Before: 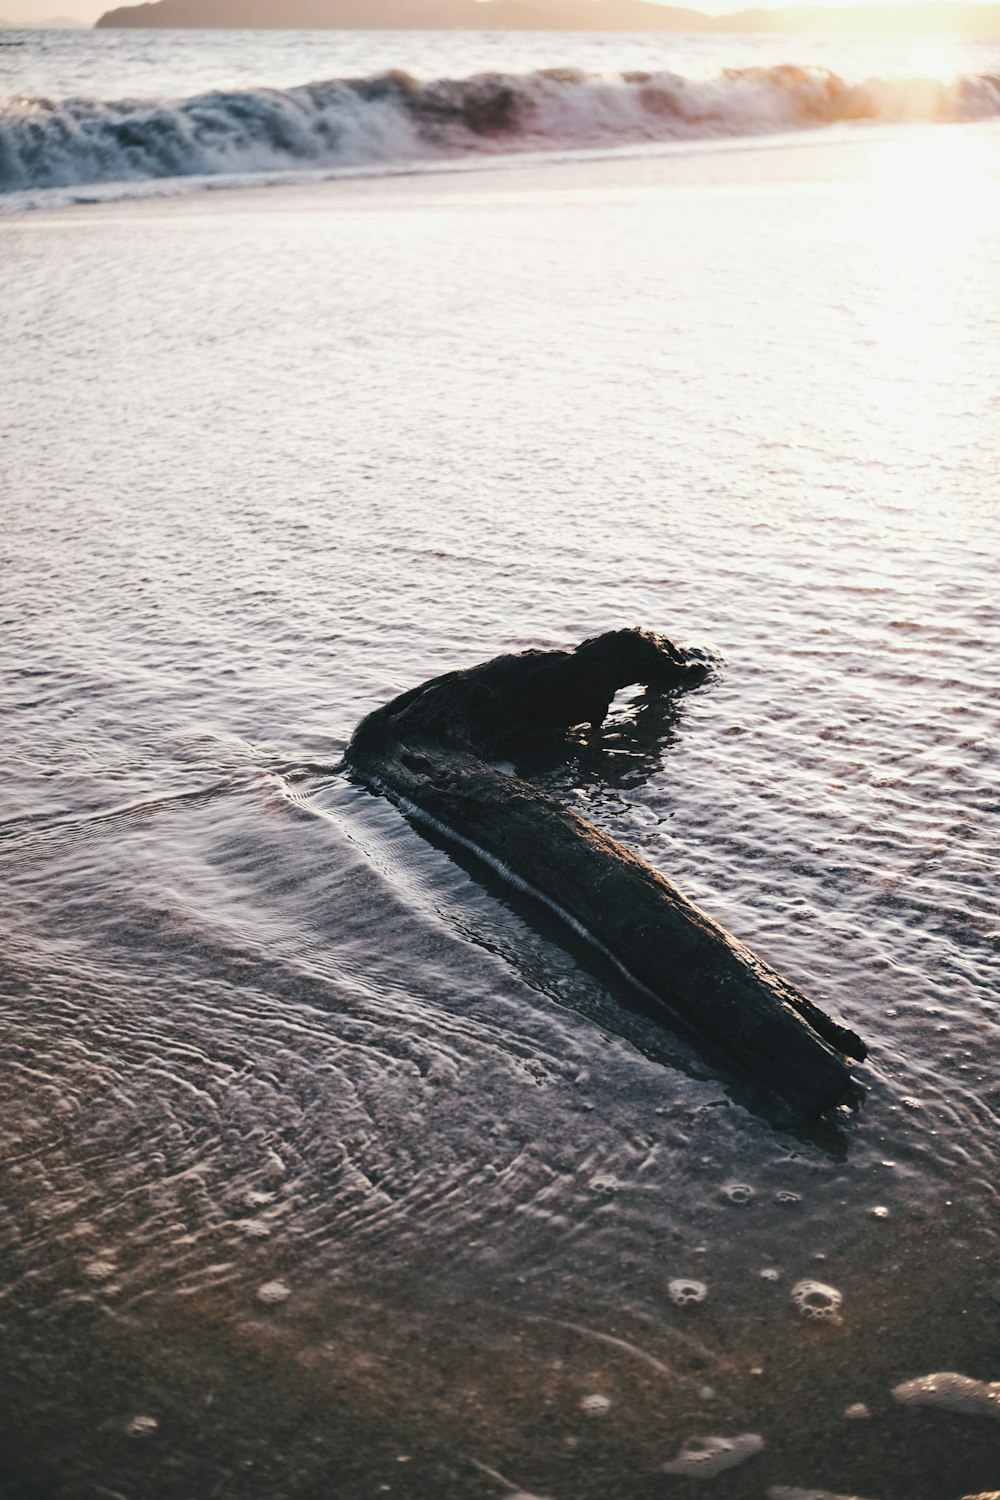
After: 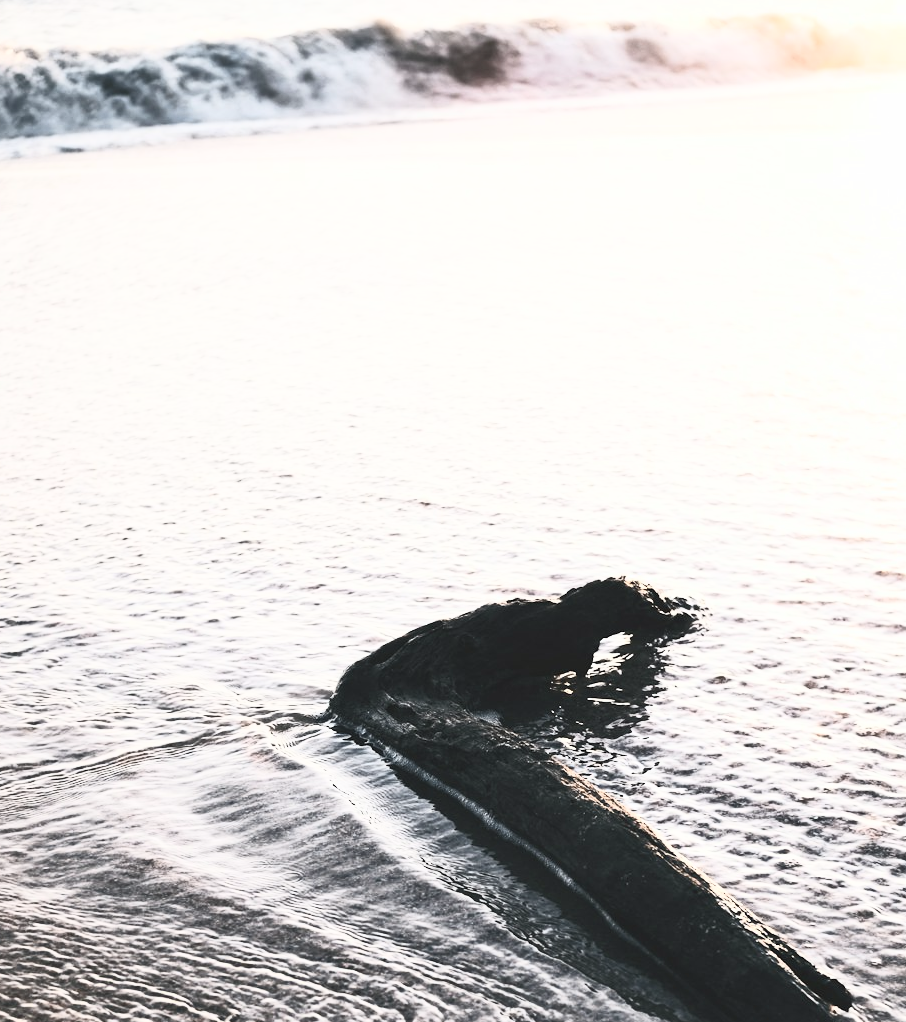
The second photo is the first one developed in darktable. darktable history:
crop: left 1.586%, top 3.429%, right 7.779%, bottom 28.42%
contrast brightness saturation: contrast 0.566, brightness 0.578, saturation -0.328
